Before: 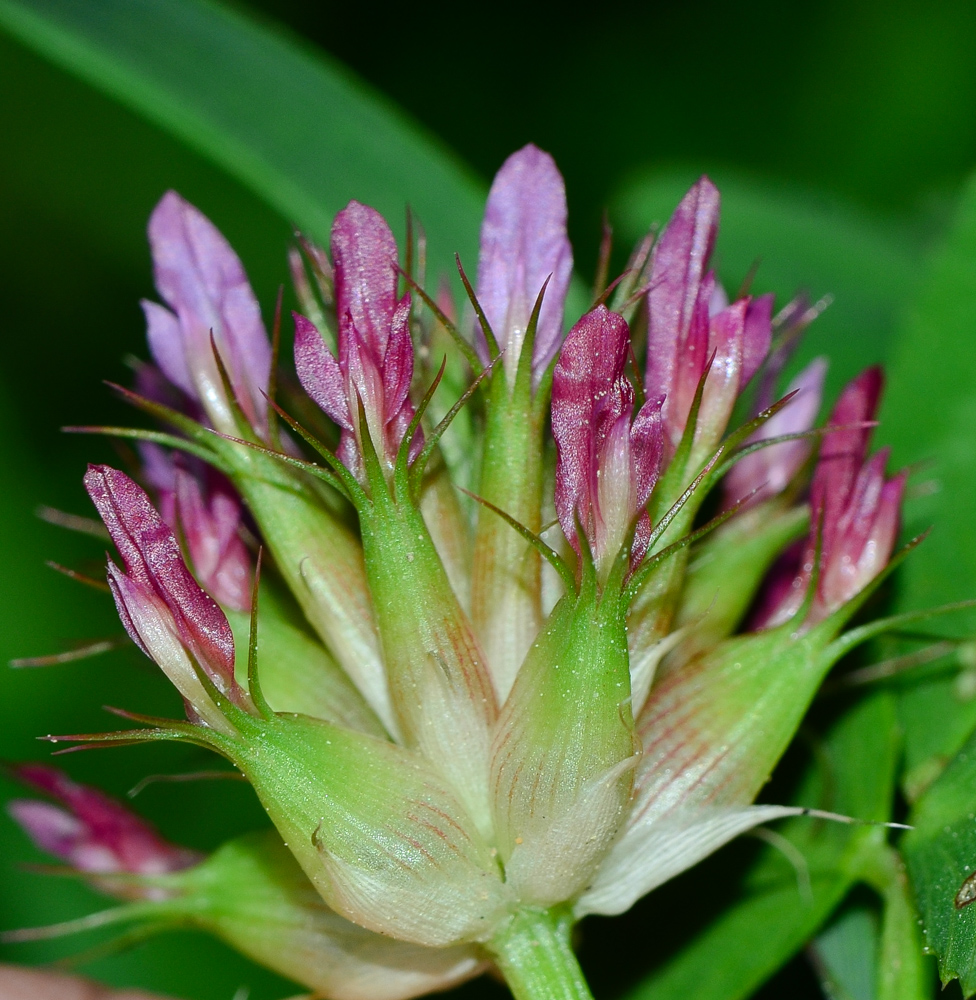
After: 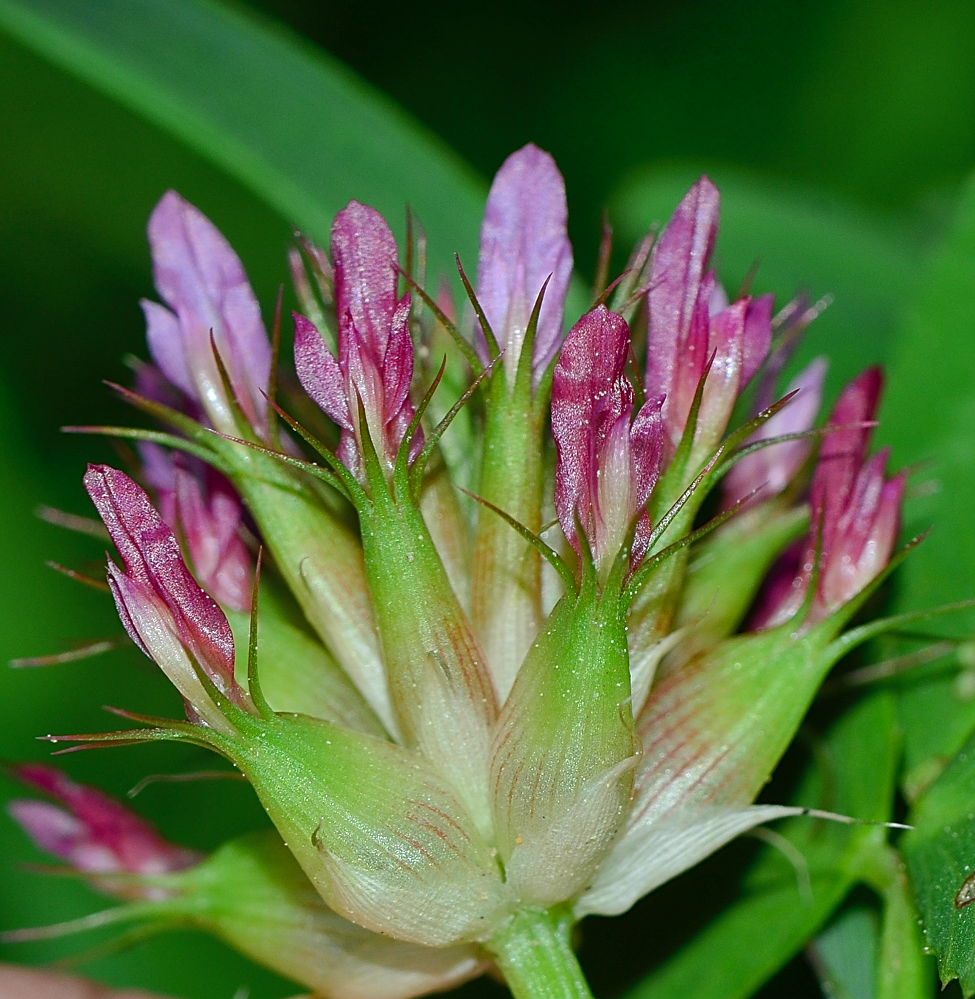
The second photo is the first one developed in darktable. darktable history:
shadows and highlights: on, module defaults
sharpen: amount 0.476
